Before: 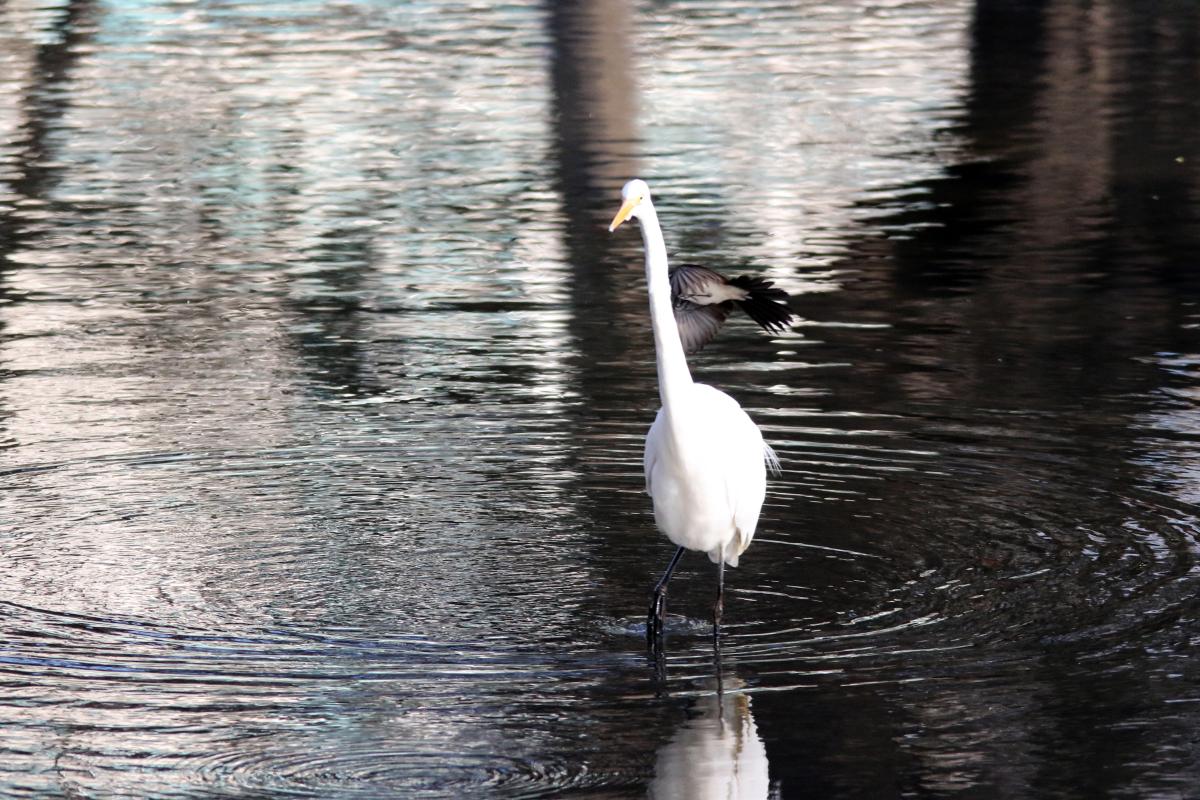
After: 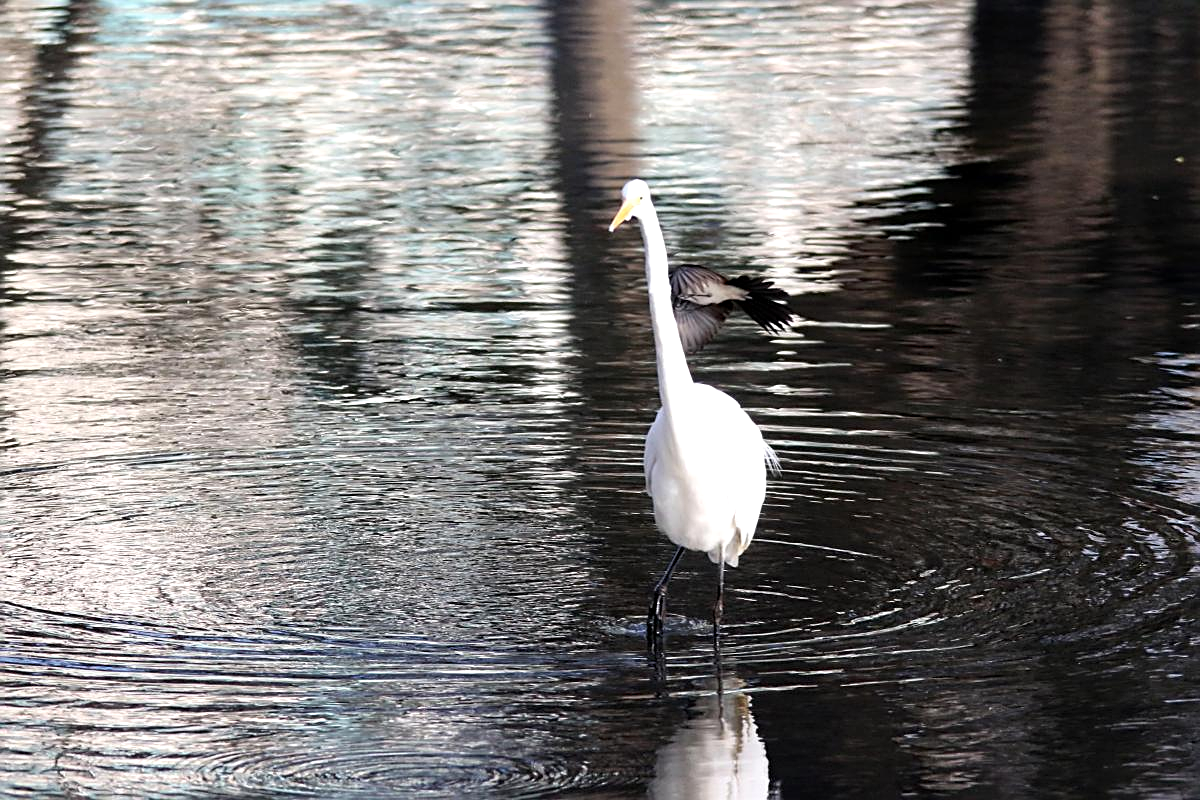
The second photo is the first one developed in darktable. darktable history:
sharpen: on, module defaults
exposure: exposure 0.2 EV, compensate highlight preservation false
